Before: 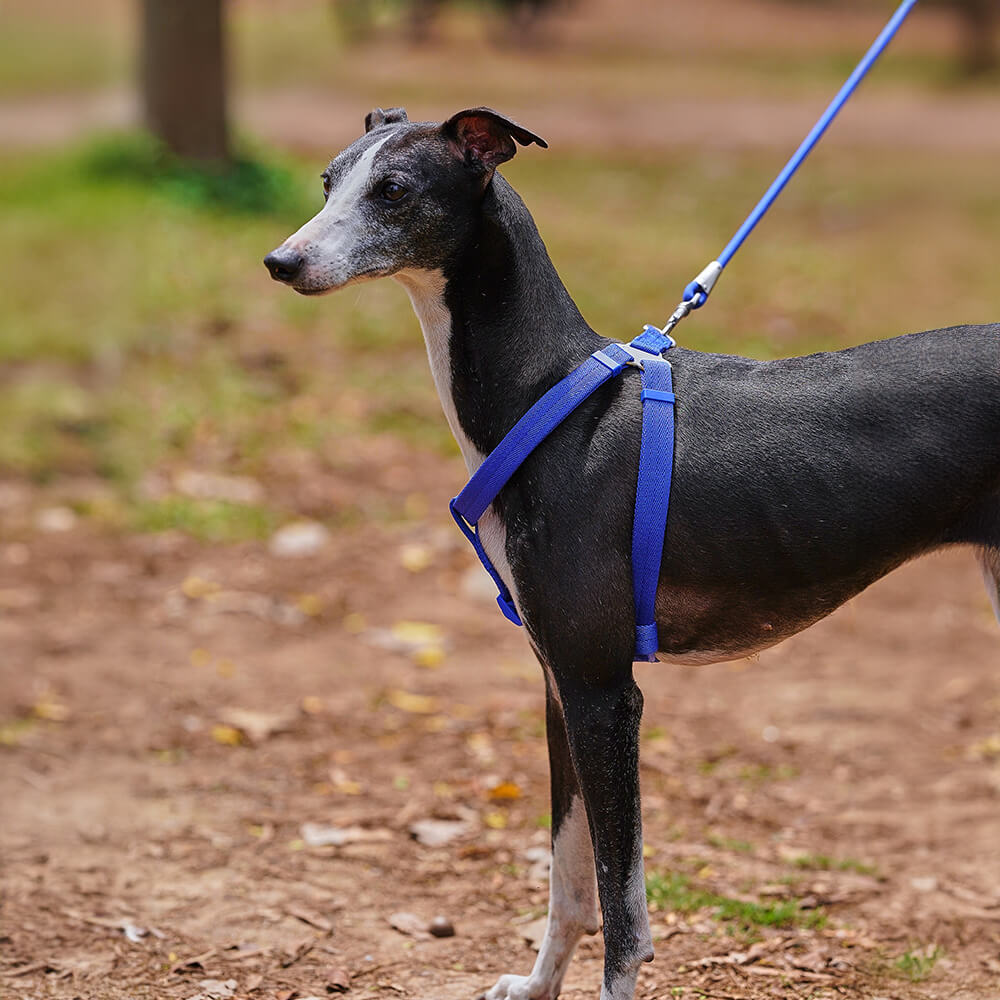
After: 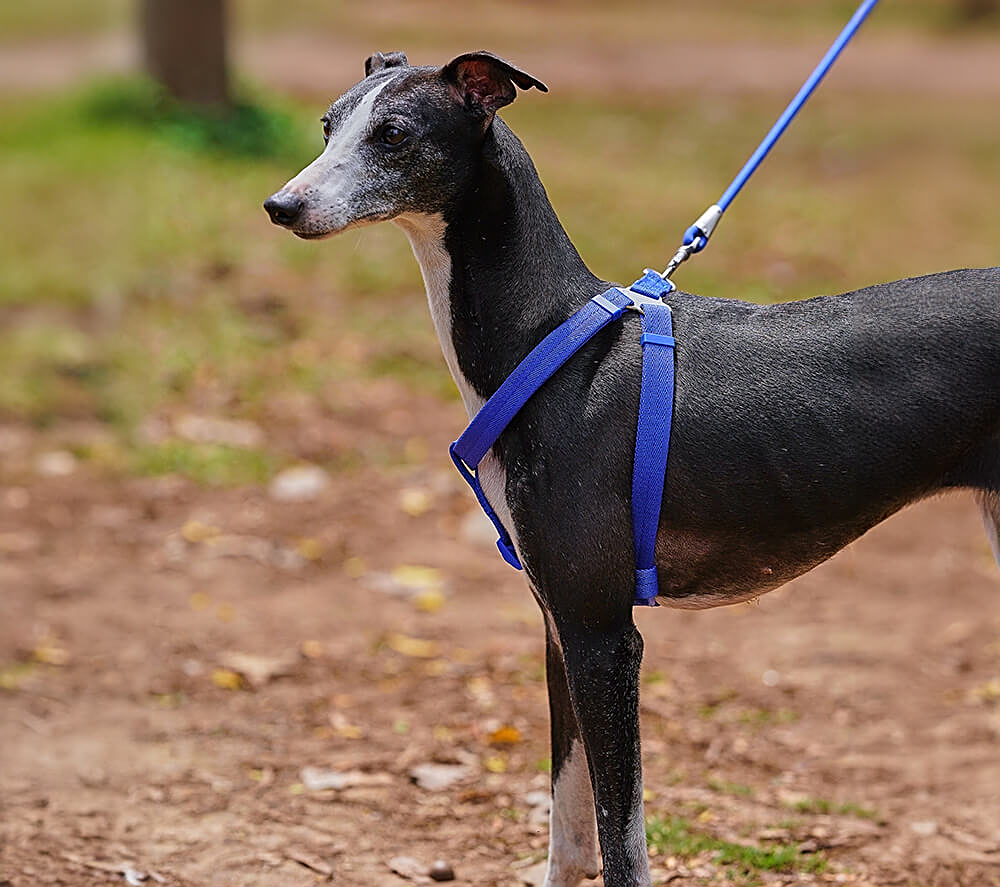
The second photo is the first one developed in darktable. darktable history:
crop and rotate: top 5.609%, bottom 5.609%
sharpen: on, module defaults
